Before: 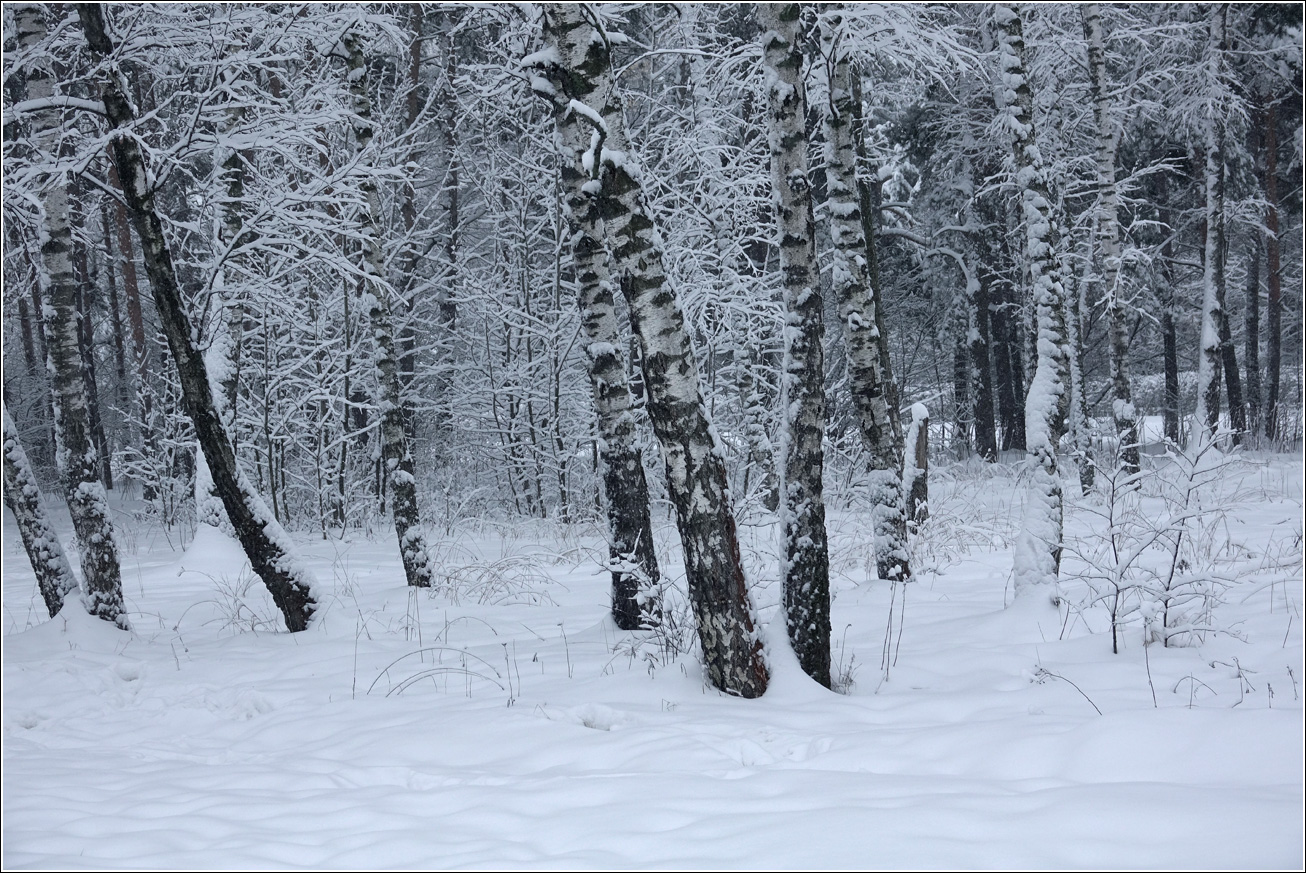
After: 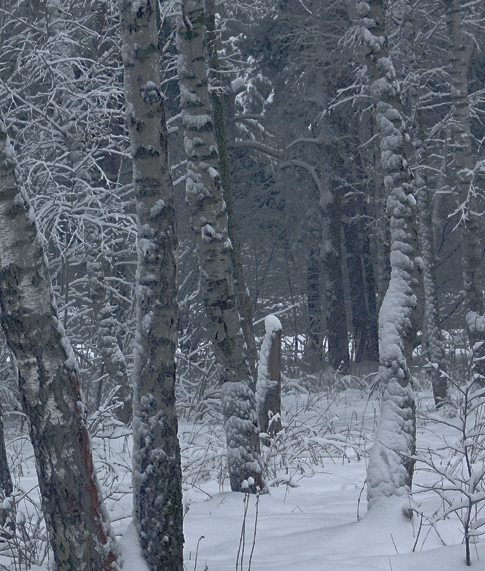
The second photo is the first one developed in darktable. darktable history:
tone curve: curves: ch0 [(0, 0) (0.003, 0.032) (0.53, 0.368) (0.901, 0.866) (1, 1)], color space Lab, linked channels
crop and rotate: left 49.602%, top 10.147%, right 13.234%, bottom 24.417%
